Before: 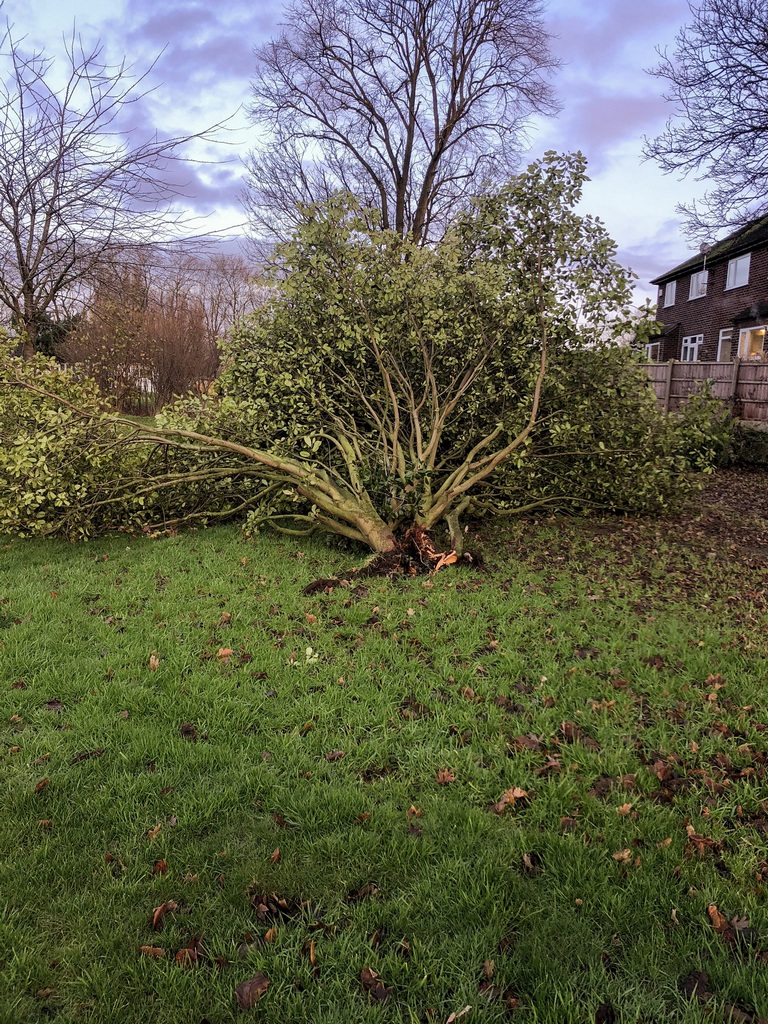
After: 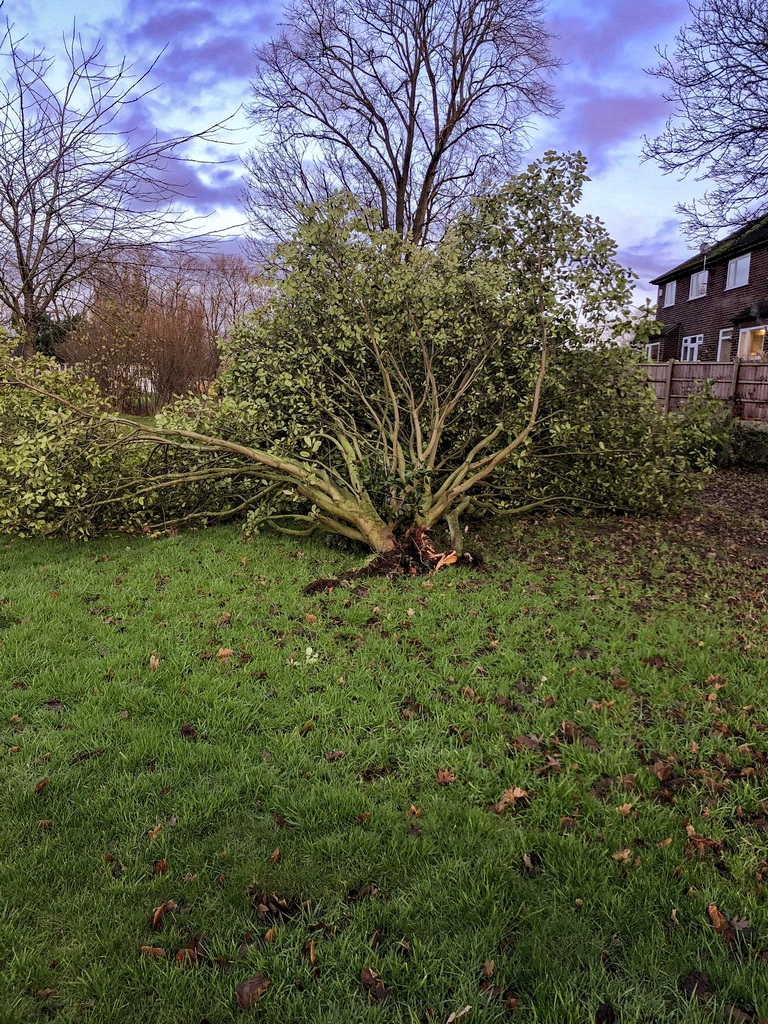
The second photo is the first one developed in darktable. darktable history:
haze removal: strength 0.53, distance 0.925, compatibility mode true, adaptive false
white balance: red 0.98, blue 1.034
